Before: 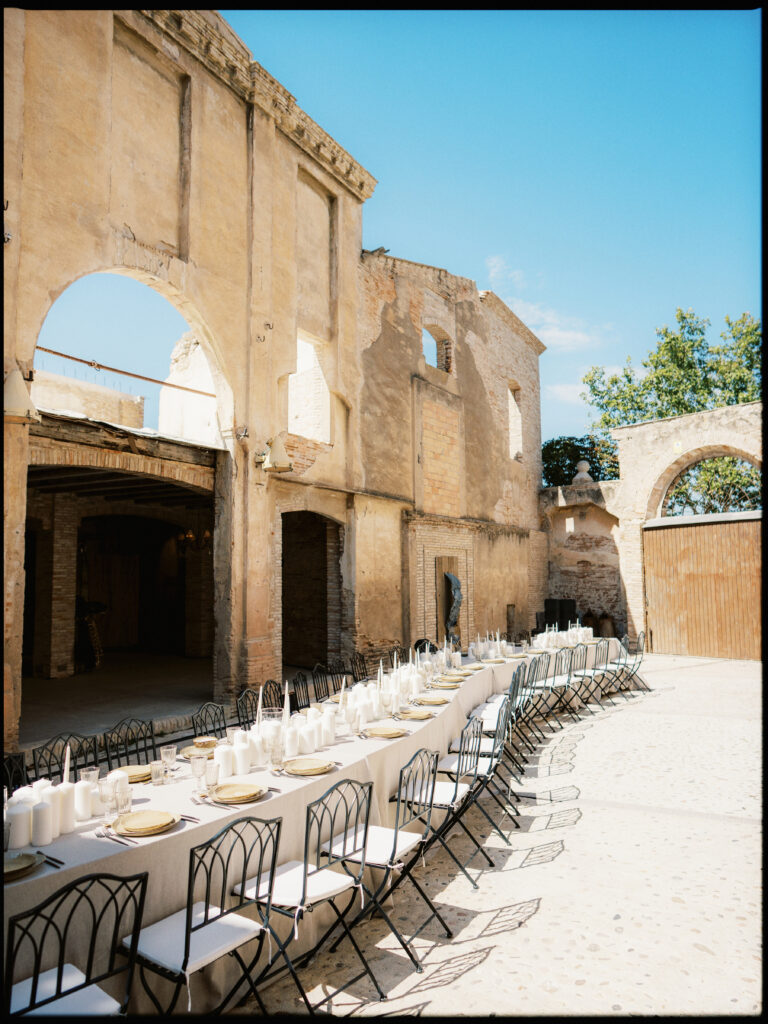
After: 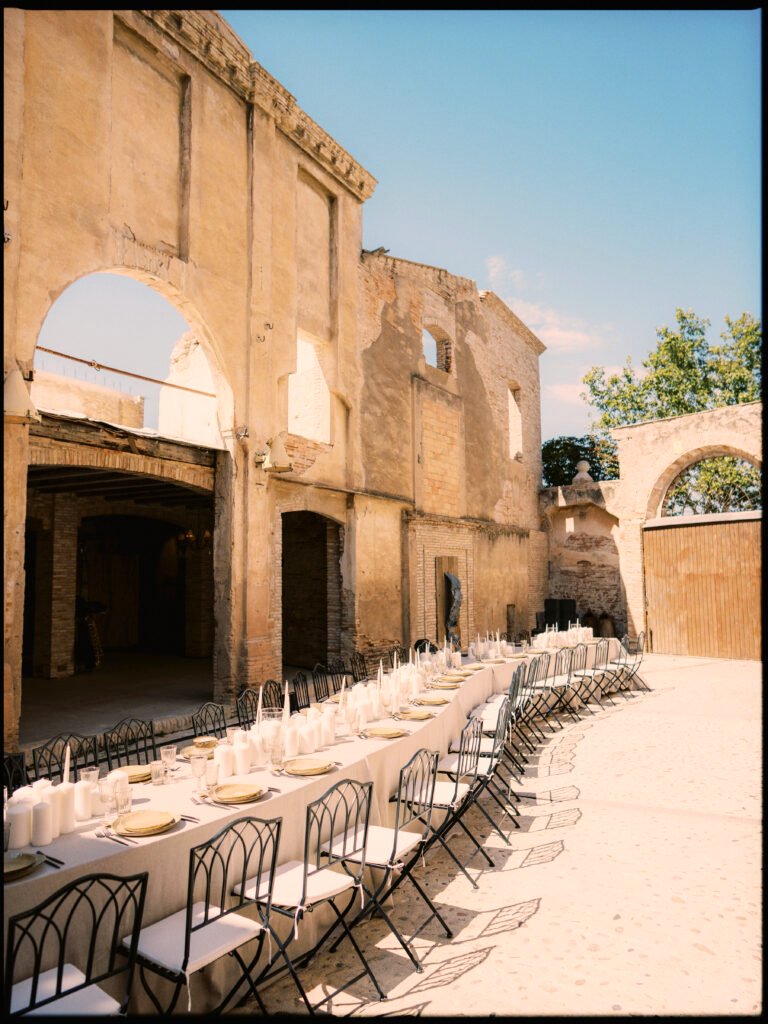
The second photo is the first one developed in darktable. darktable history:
color correction: highlights a* 11.22, highlights b* 11.6
